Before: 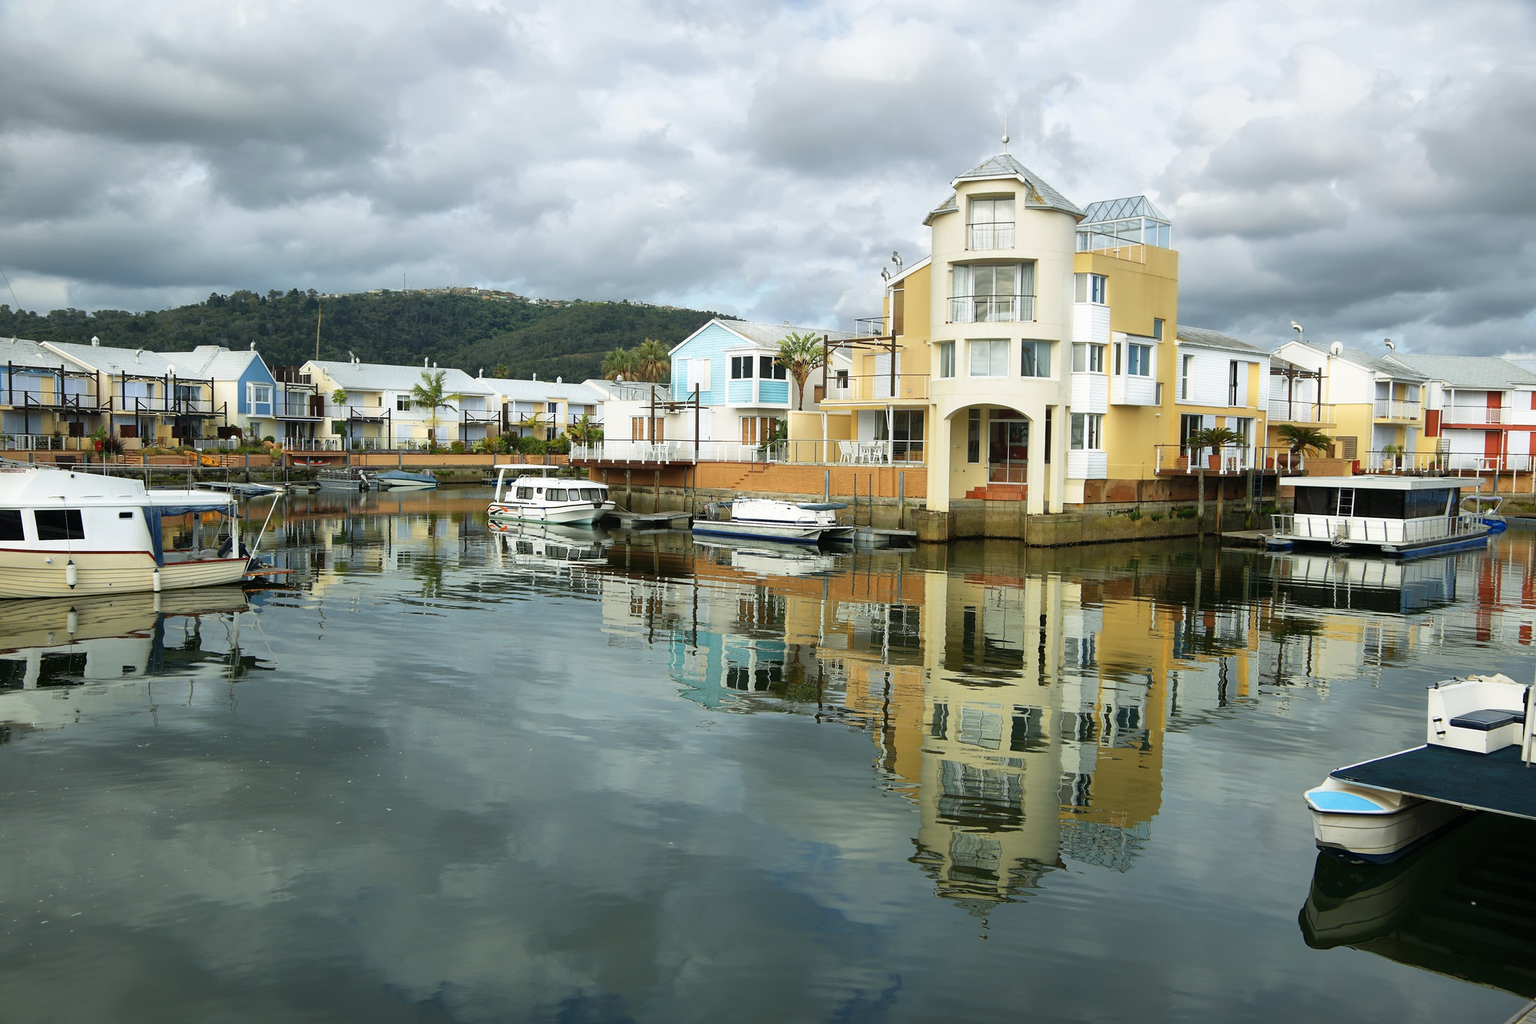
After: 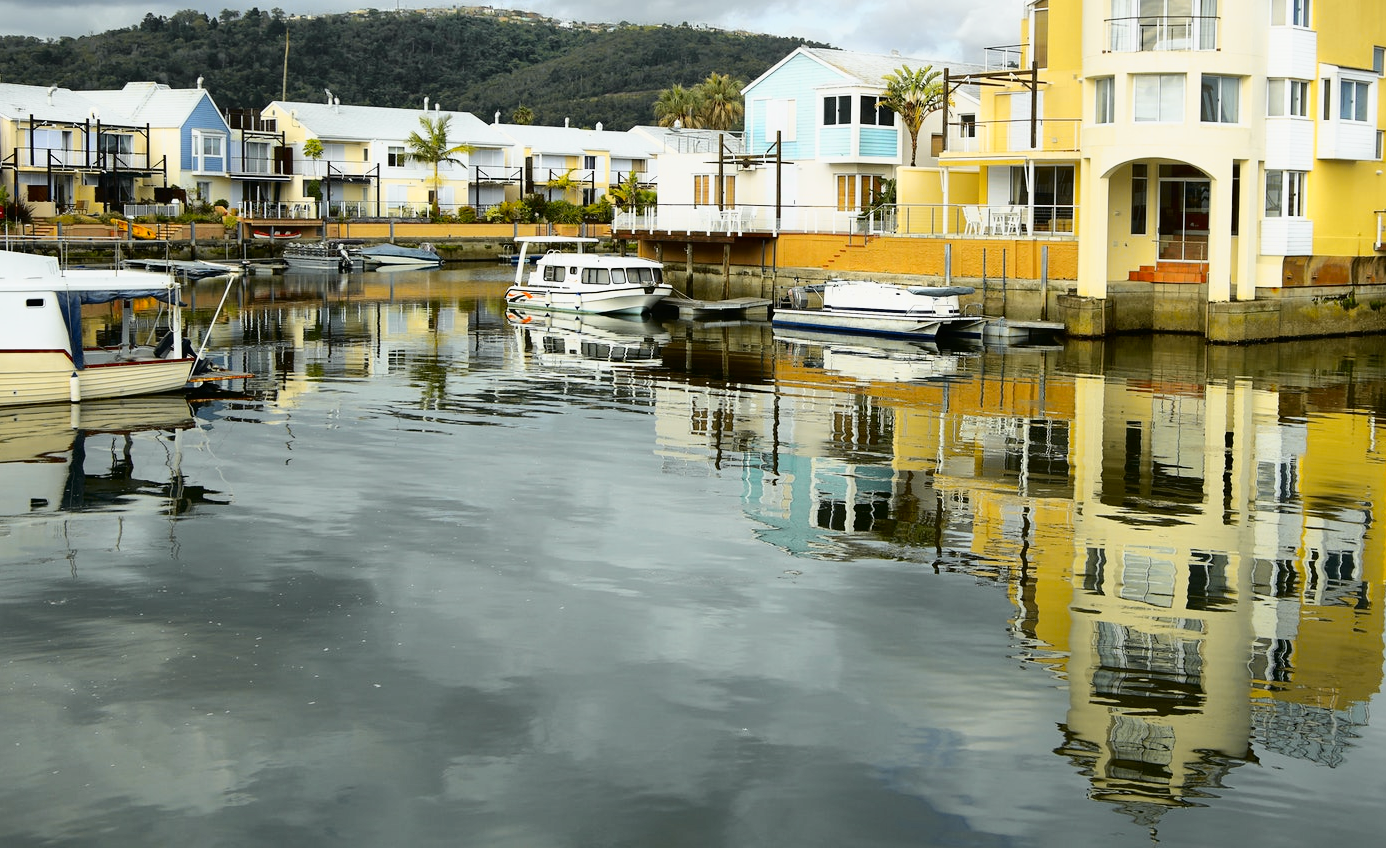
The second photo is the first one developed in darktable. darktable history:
crop: left 6.488%, top 27.668%, right 24.183%, bottom 8.656%
tone curve: curves: ch0 [(0, 0) (0.136, 0.071) (0.346, 0.366) (0.489, 0.573) (0.66, 0.748) (0.858, 0.926) (1, 0.977)]; ch1 [(0, 0) (0.353, 0.344) (0.45, 0.46) (0.498, 0.498) (0.521, 0.512) (0.563, 0.559) (0.592, 0.605) (0.641, 0.673) (1, 1)]; ch2 [(0, 0) (0.333, 0.346) (0.375, 0.375) (0.424, 0.43) (0.476, 0.492) (0.502, 0.502) (0.524, 0.531) (0.579, 0.61) (0.612, 0.644) (0.641, 0.722) (1, 1)], color space Lab, independent channels, preserve colors none
white balance: emerald 1
